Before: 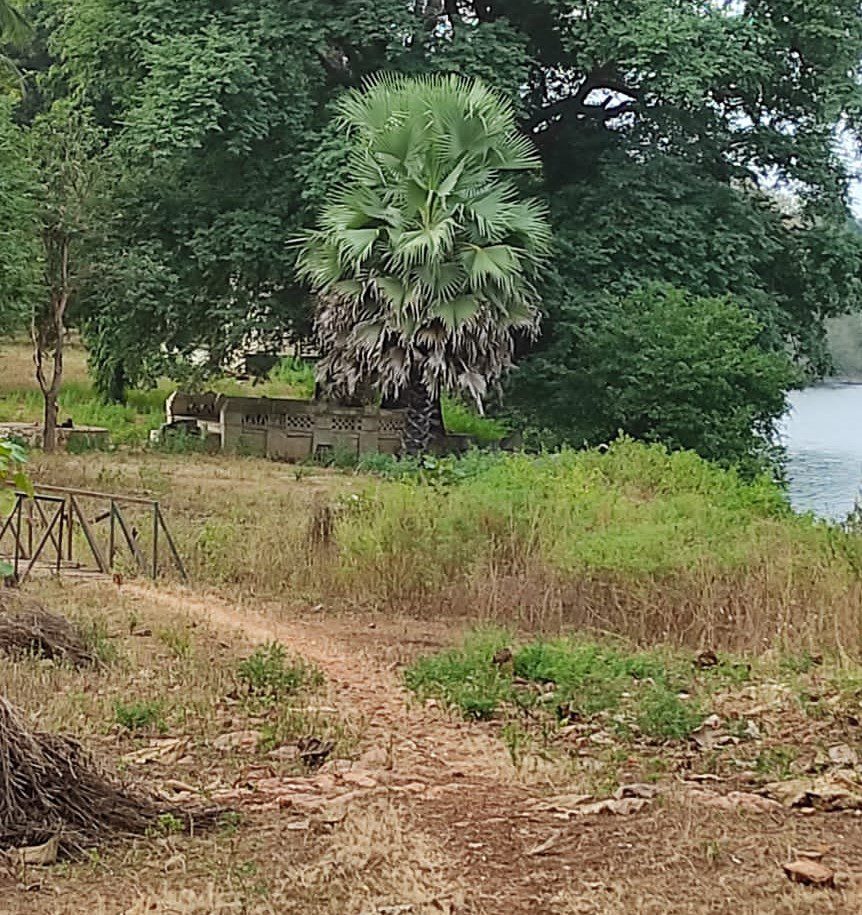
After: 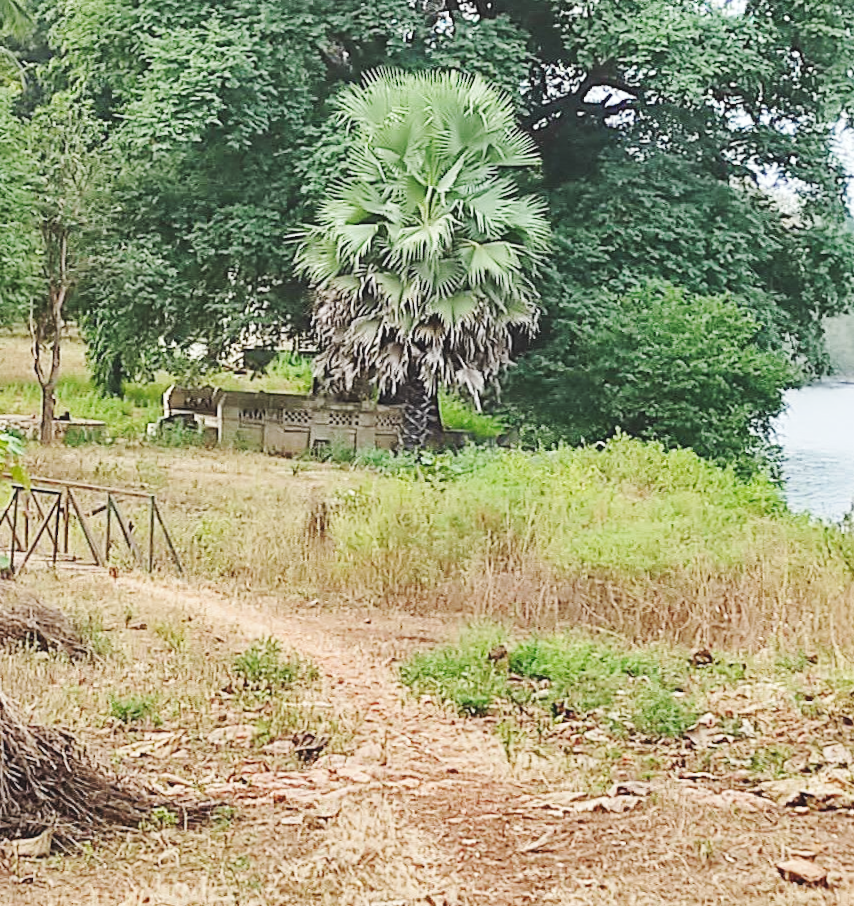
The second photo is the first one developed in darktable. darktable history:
base curve: curves: ch0 [(0, 0.007) (0.028, 0.063) (0.121, 0.311) (0.46, 0.743) (0.859, 0.957) (1, 1)], preserve colors none
crop and rotate: angle -0.5°
